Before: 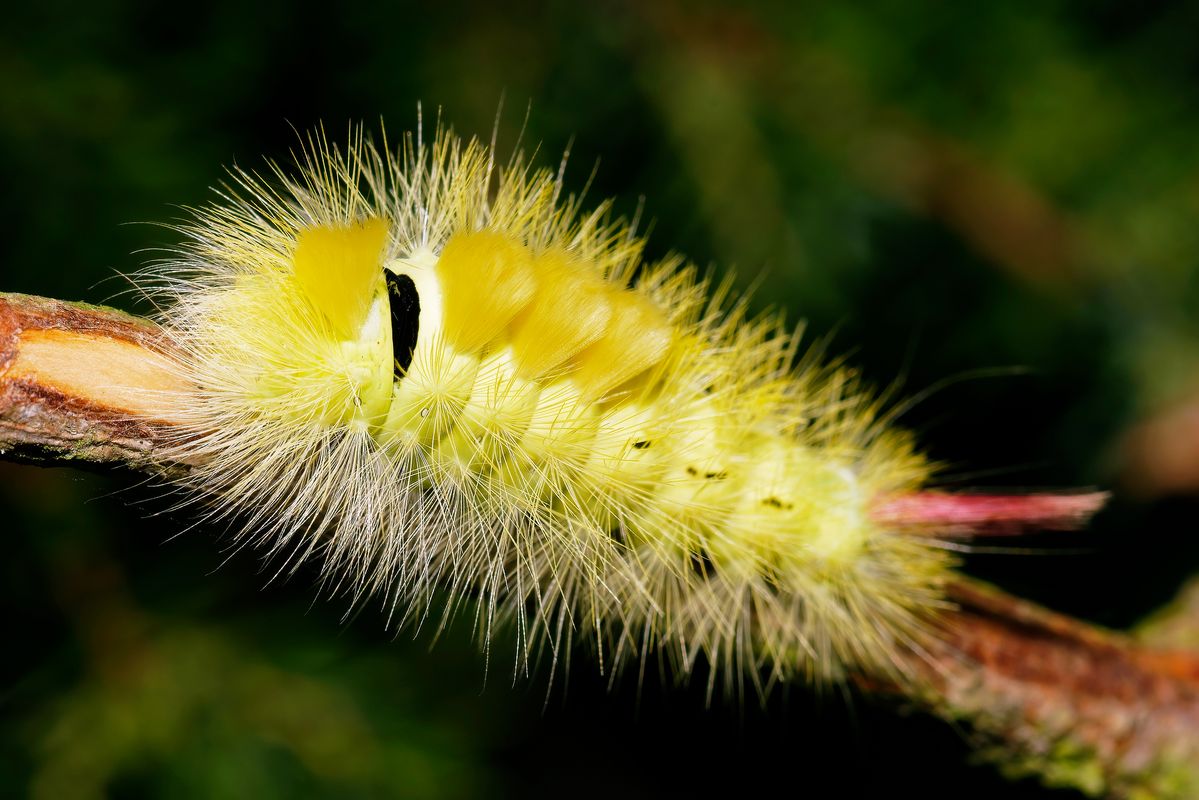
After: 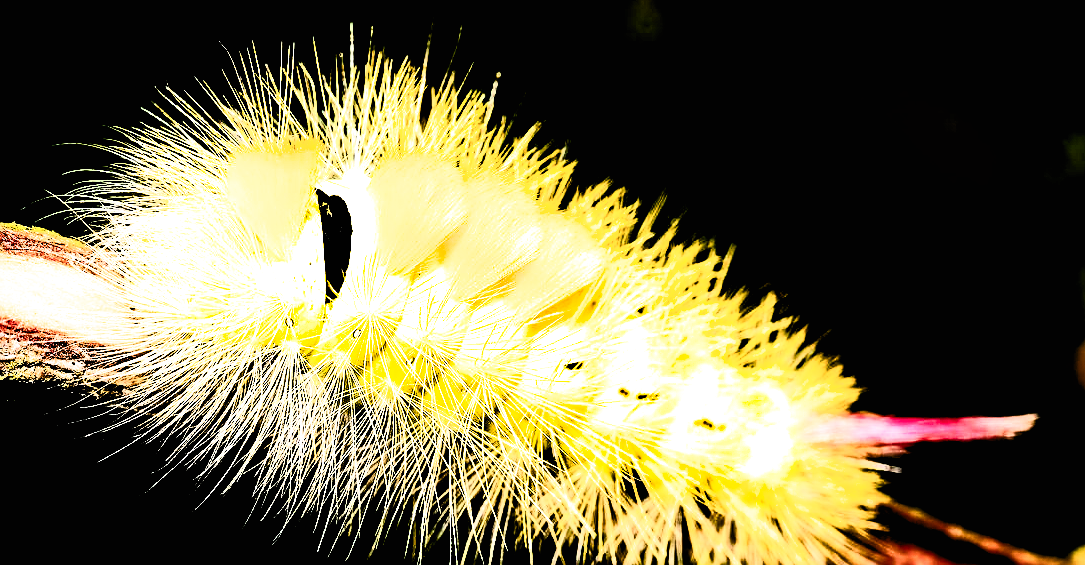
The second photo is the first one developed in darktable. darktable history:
contrast brightness saturation: contrast 0.617, brightness 0.348, saturation 0.147
exposure: exposure 0.233 EV, compensate exposure bias true, compensate highlight preservation false
filmic rgb: black relative exposure -1.05 EV, white relative exposure 2.06 EV, hardness 1.51, contrast 2.242
color balance rgb: global offset › luminance 0.5%, linear chroma grading › shadows 31.477%, linear chroma grading › global chroma -2.451%, linear chroma grading › mid-tones 3.597%, perceptual saturation grading › global saturation 19.46%, global vibrance 14.283%
crop: left 5.697%, top 9.955%, right 3.756%, bottom 19.366%
color zones: curves: ch1 [(0.235, 0.558) (0.75, 0.5)]; ch2 [(0.25, 0.462) (0.749, 0.457)]
shadows and highlights: shadows 20.83, highlights -81.67, soften with gaussian
sharpen: on, module defaults
